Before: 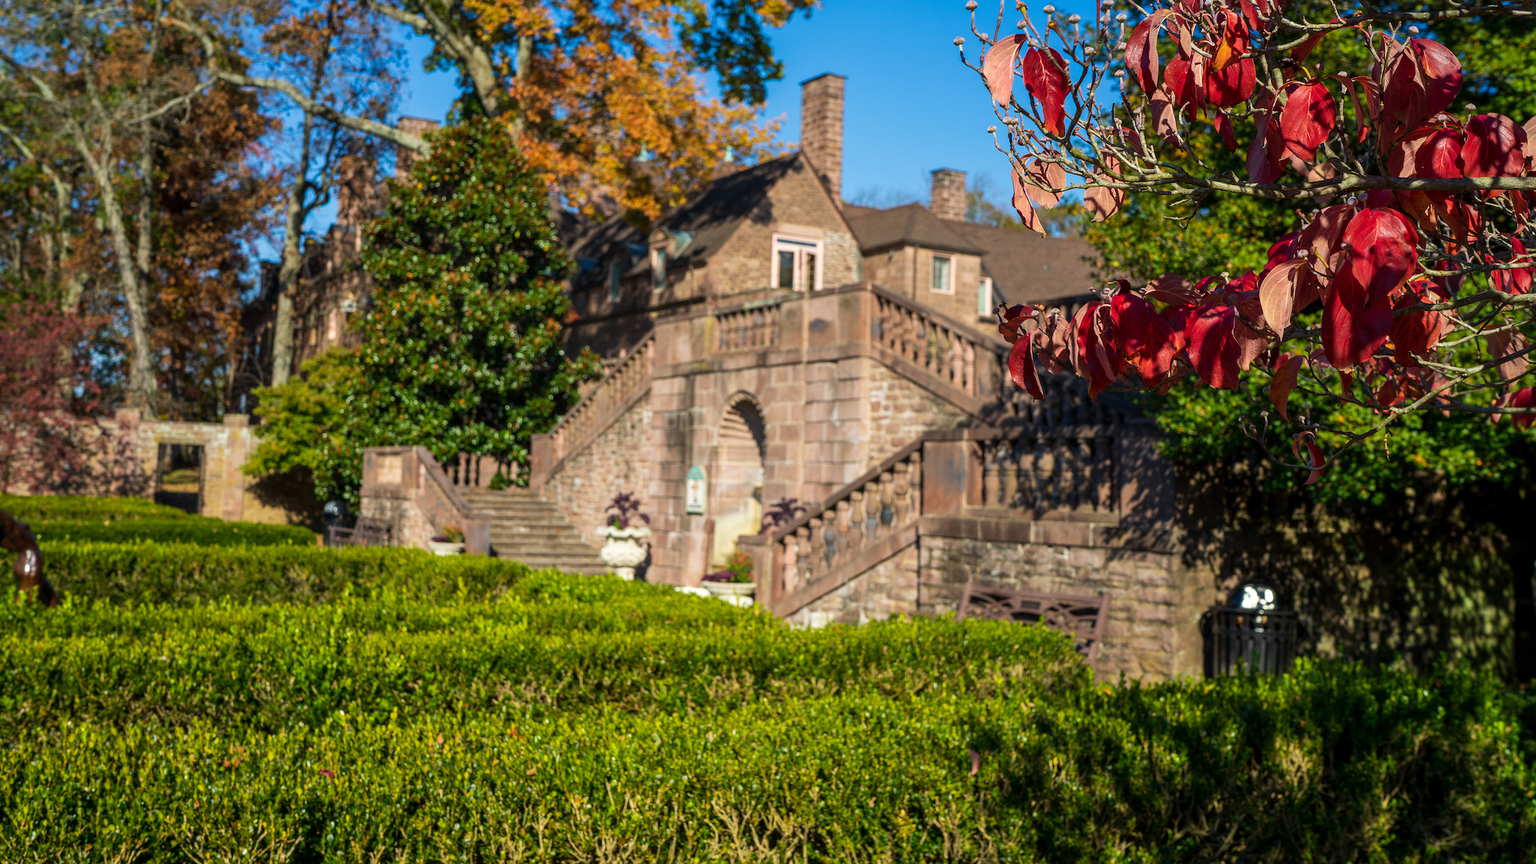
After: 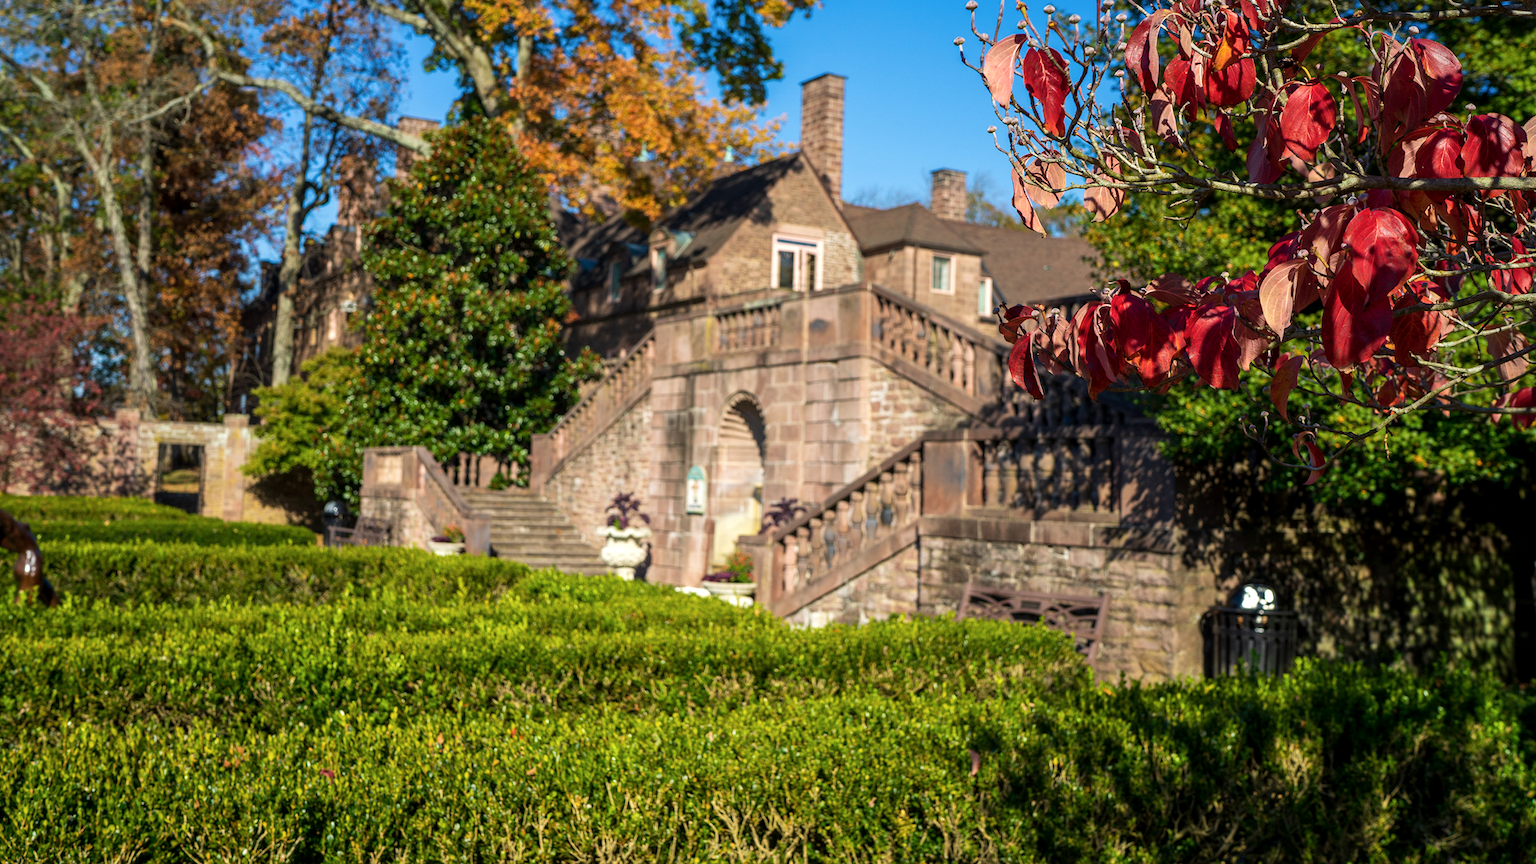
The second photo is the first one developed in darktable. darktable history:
contrast brightness saturation: saturation -0.05
exposure: black level correction 0.001, exposure 0.191 EV, compensate highlight preservation false
